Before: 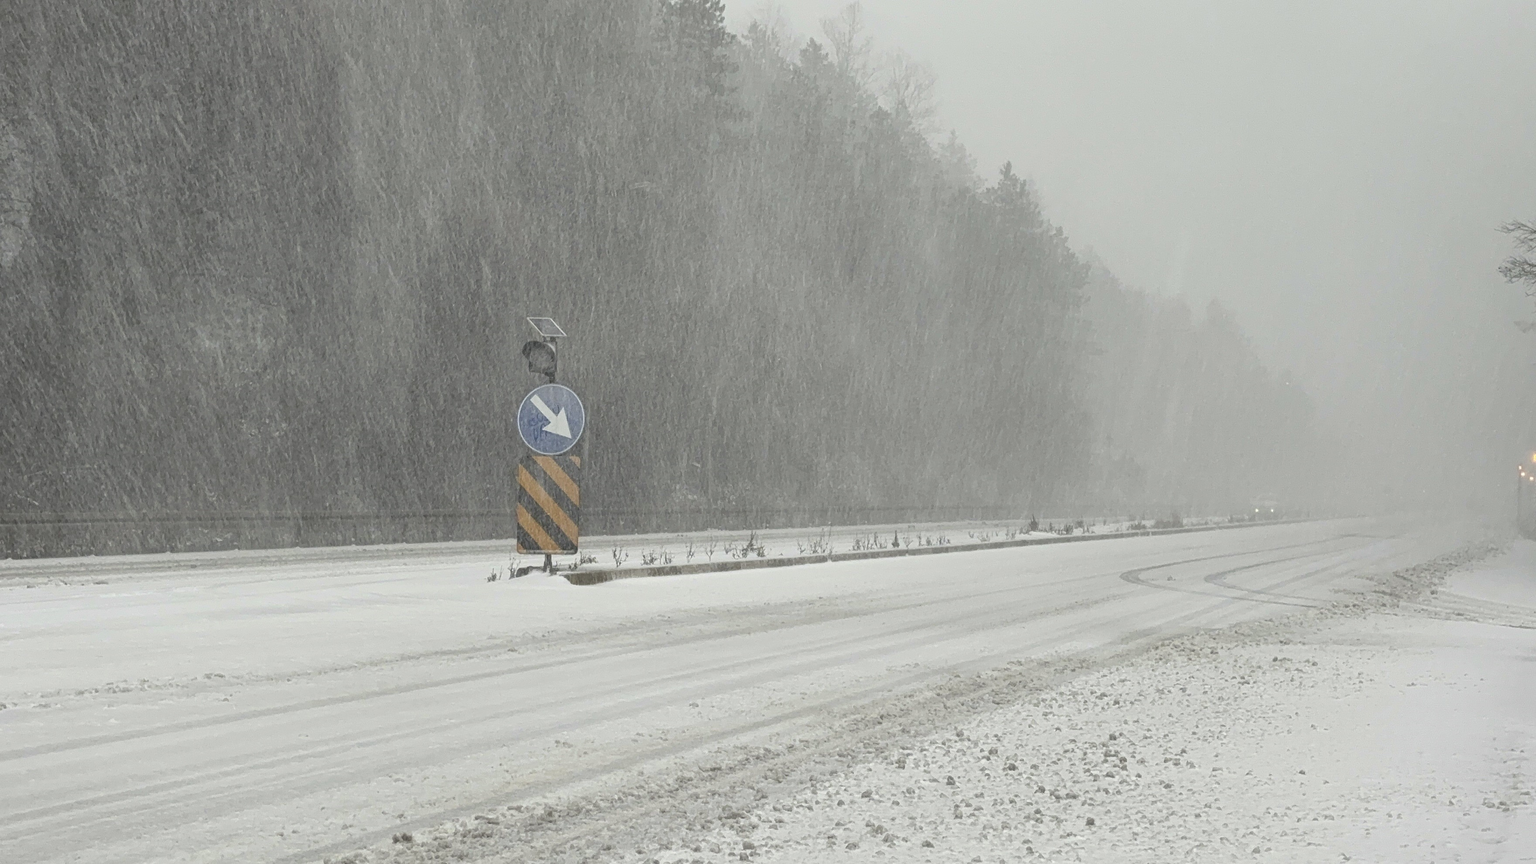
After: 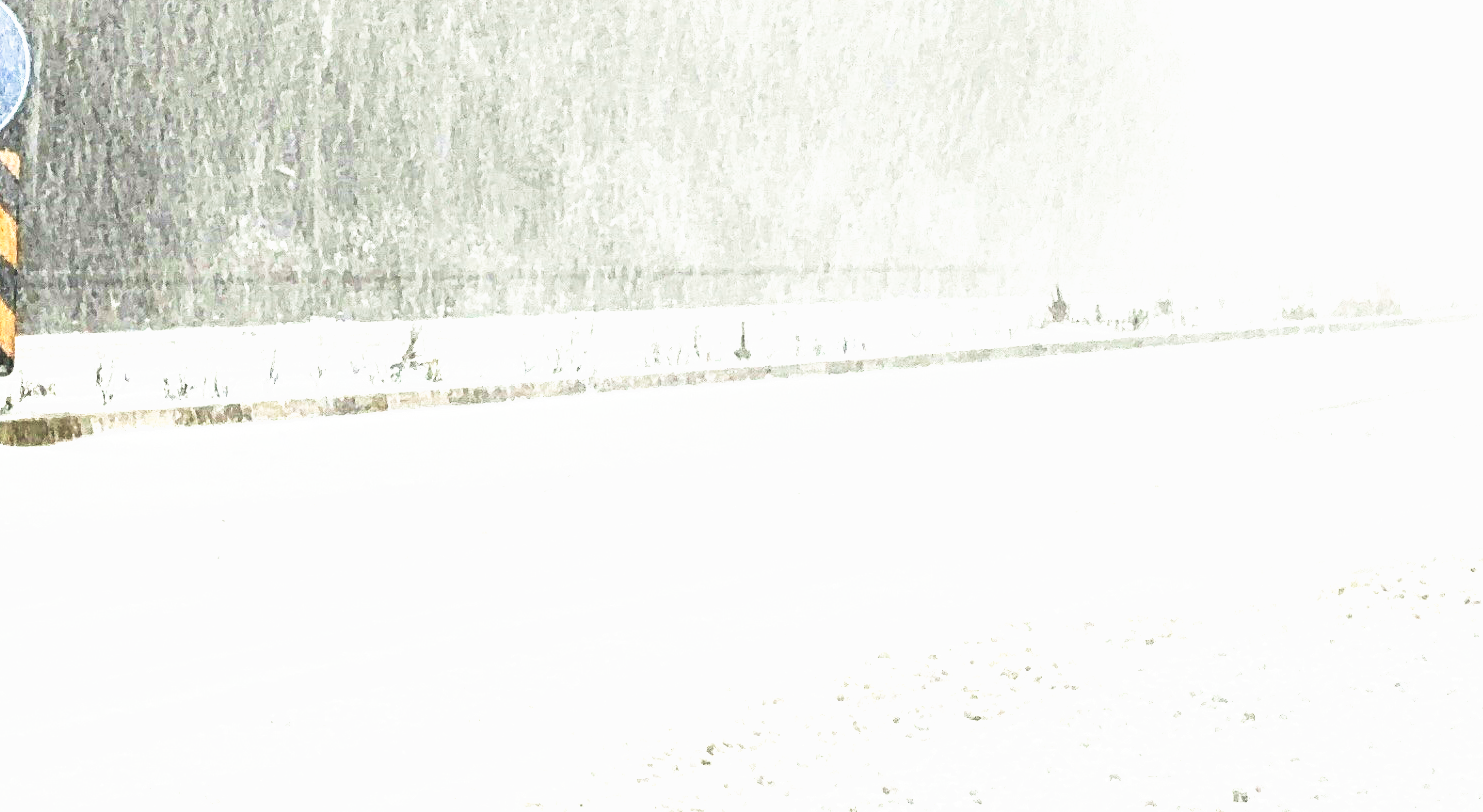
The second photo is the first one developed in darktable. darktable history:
exposure: exposure 0.4 EV, compensate highlight preservation false
crop: left 37.221%, top 45.169%, right 20.63%, bottom 13.777%
tone curve: curves: ch0 [(0, 0) (0.003, 0) (0.011, 0) (0.025, 0) (0.044, 0.001) (0.069, 0.003) (0.1, 0.003) (0.136, 0.006) (0.177, 0.014) (0.224, 0.056) (0.277, 0.128) (0.335, 0.218) (0.399, 0.346) (0.468, 0.512) (0.543, 0.713) (0.623, 0.898) (0.709, 0.987) (0.801, 0.99) (0.898, 0.99) (1, 1)], preserve colors none
